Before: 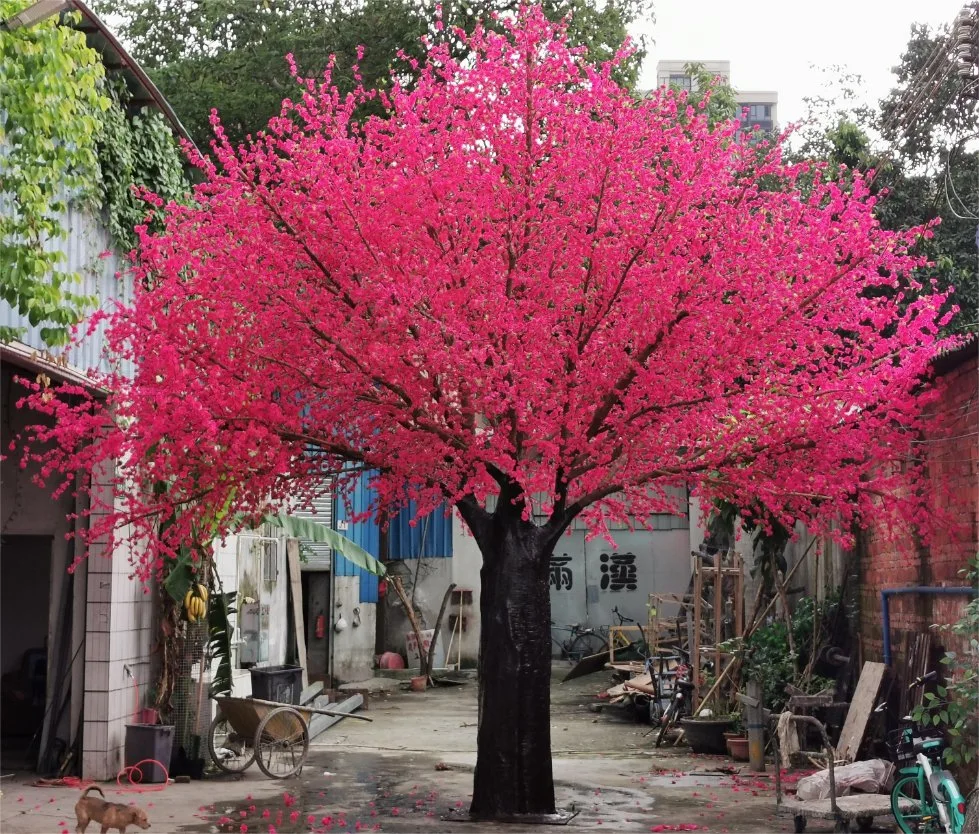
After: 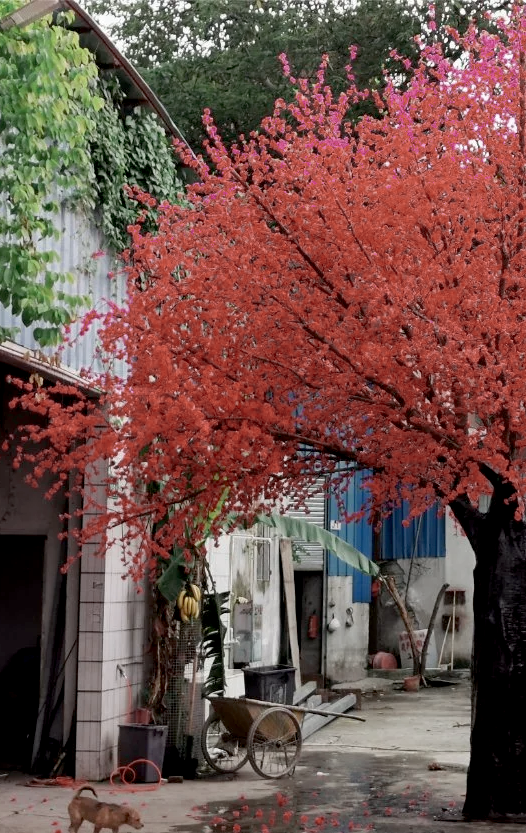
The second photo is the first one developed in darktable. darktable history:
crop: left 0.789%, right 45.447%, bottom 0.089%
color zones: curves: ch0 [(0, 0.5) (0.125, 0.4) (0.25, 0.5) (0.375, 0.4) (0.5, 0.4) (0.625, 0.35) (0.75, 0.35) (0.875, 0.5)]; ch1 [(0, 0.35) (0.125, 0.45) (0.25, 0.35) (0.375, 0.35) (0.5, 0.35) (0.625, 0.35) (0.75, 0.45) (0.875, 0.35)]; ch2 [(0, 0.6) (0.125, 0.5) (0.25, 0.5) (0.375, 0.6) (0.5, 0.6) (0.625, 0.5) (0.75, 0.5) (0.875, 0.5)]
exposure: black level correction 0.009, compensate highlight preservation false
